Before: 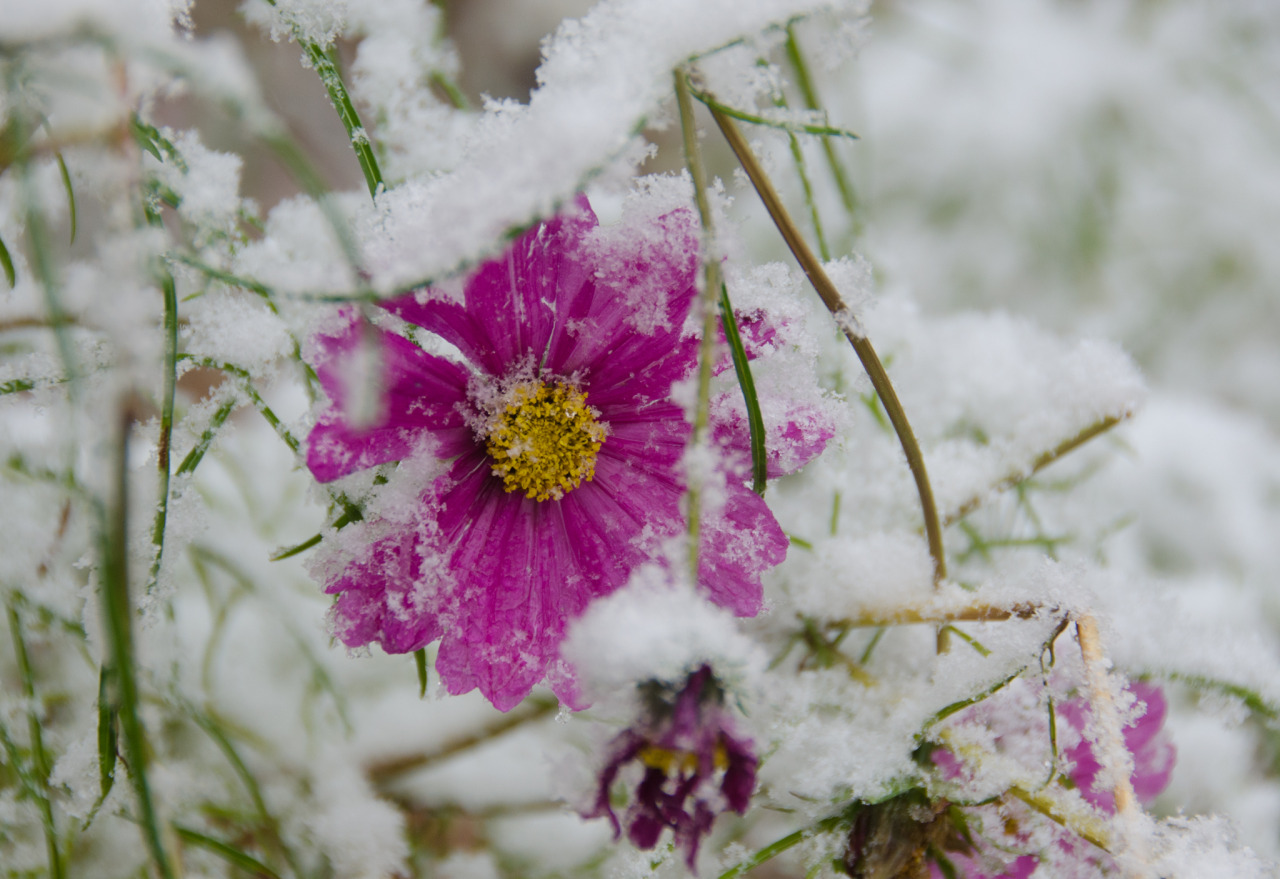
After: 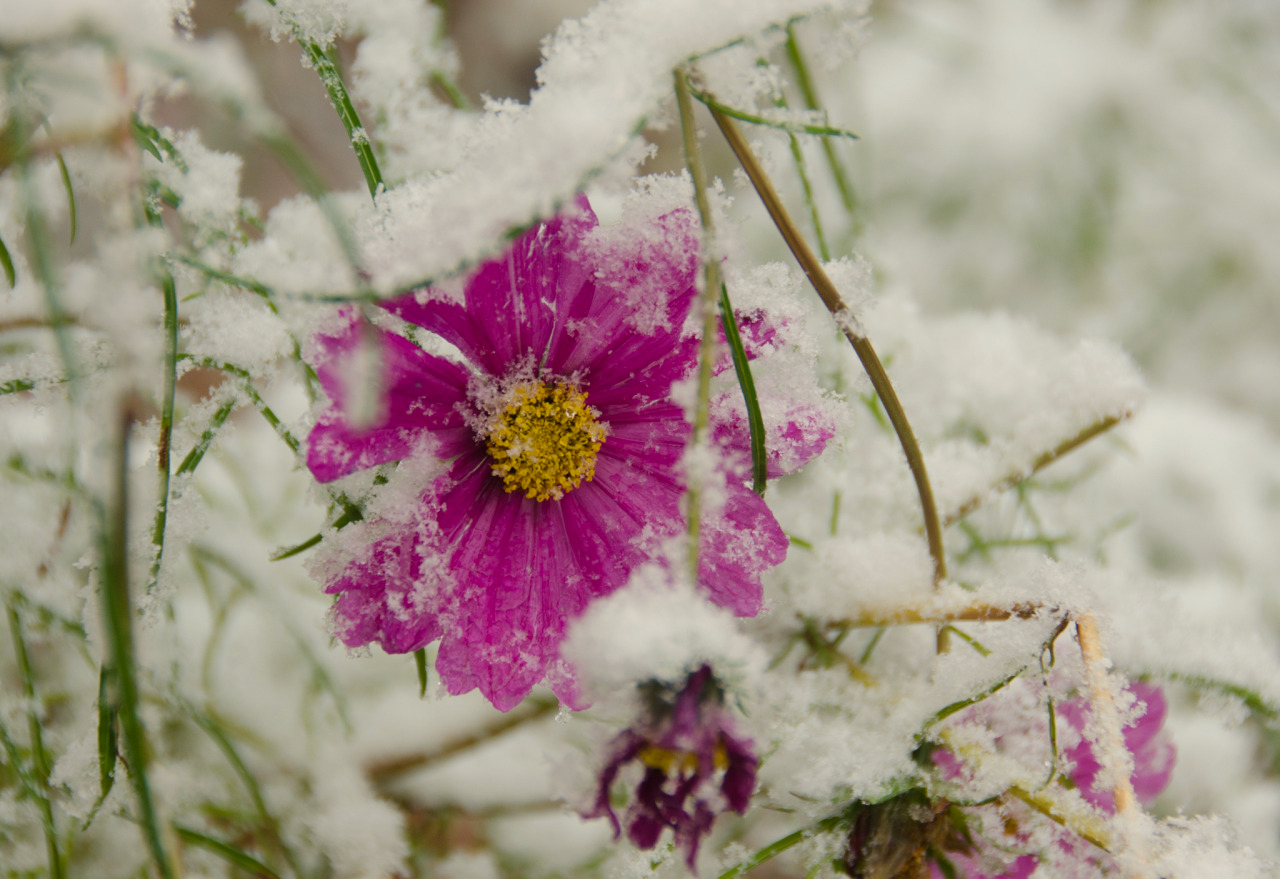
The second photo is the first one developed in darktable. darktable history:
color zones: curves: ch1 [(0, 0.523) (0.143, 0.545) (0.286, 0.52) (0.429, 0.506) (0.571, 0.503) (0.714, 0.503) (0.857, 0.508) (1, 0.523)]
white balance: red 1.029, blue 0.92
